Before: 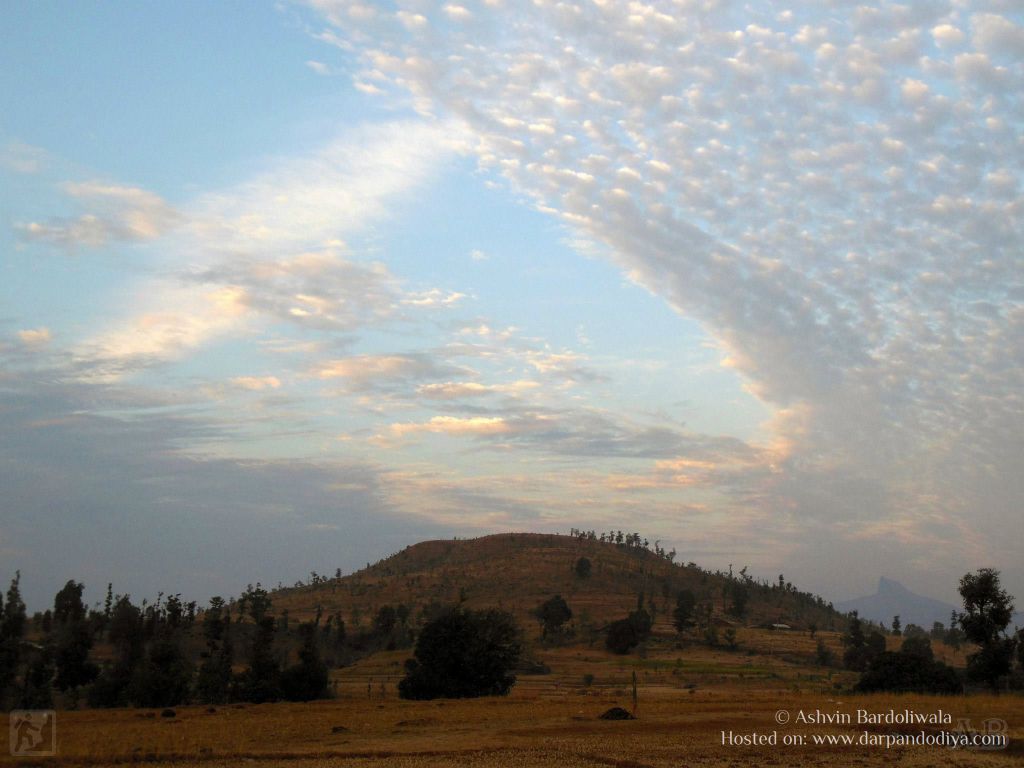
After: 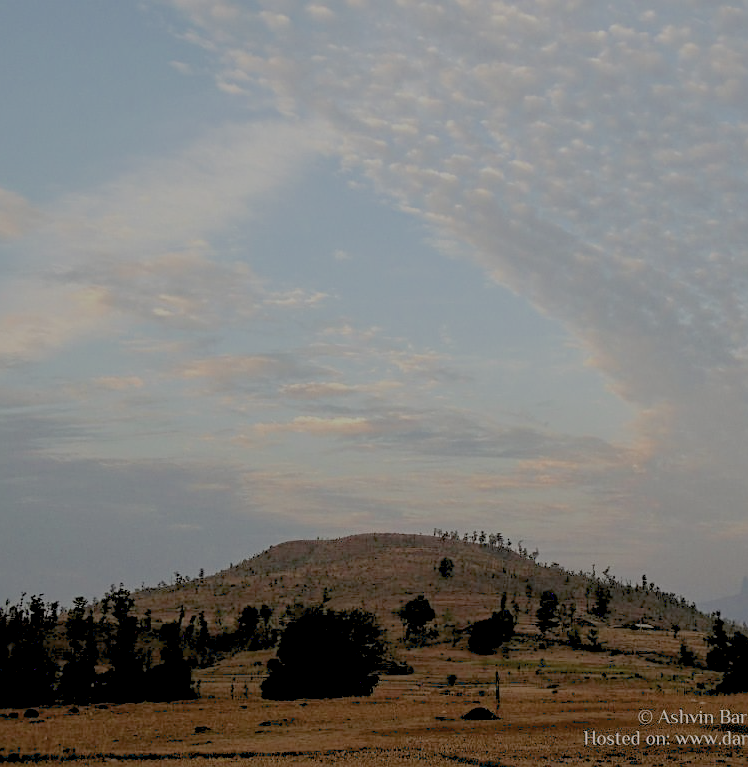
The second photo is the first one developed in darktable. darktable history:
crop: left 13.459%, top 0%, right 13.474%
contrast brightness saturation: saturation -0.161
contrast equalizer: y [[0.546, 0.552, 0.554, 0.554, 0.552, 0.546], [0.5 ×6], [0.5 ×6], [0 ×6], [0 ×6]]
exposure: black level correction 0.009, exposure 0.119 EV, compensate highlight preservation false
sharpen: on, module defaults
filmic rgb: black relative exposure -15.88 EV, white relative exposure 7.96 EV, hardness 4.13, latitude 49.36%, contrast 0.501
